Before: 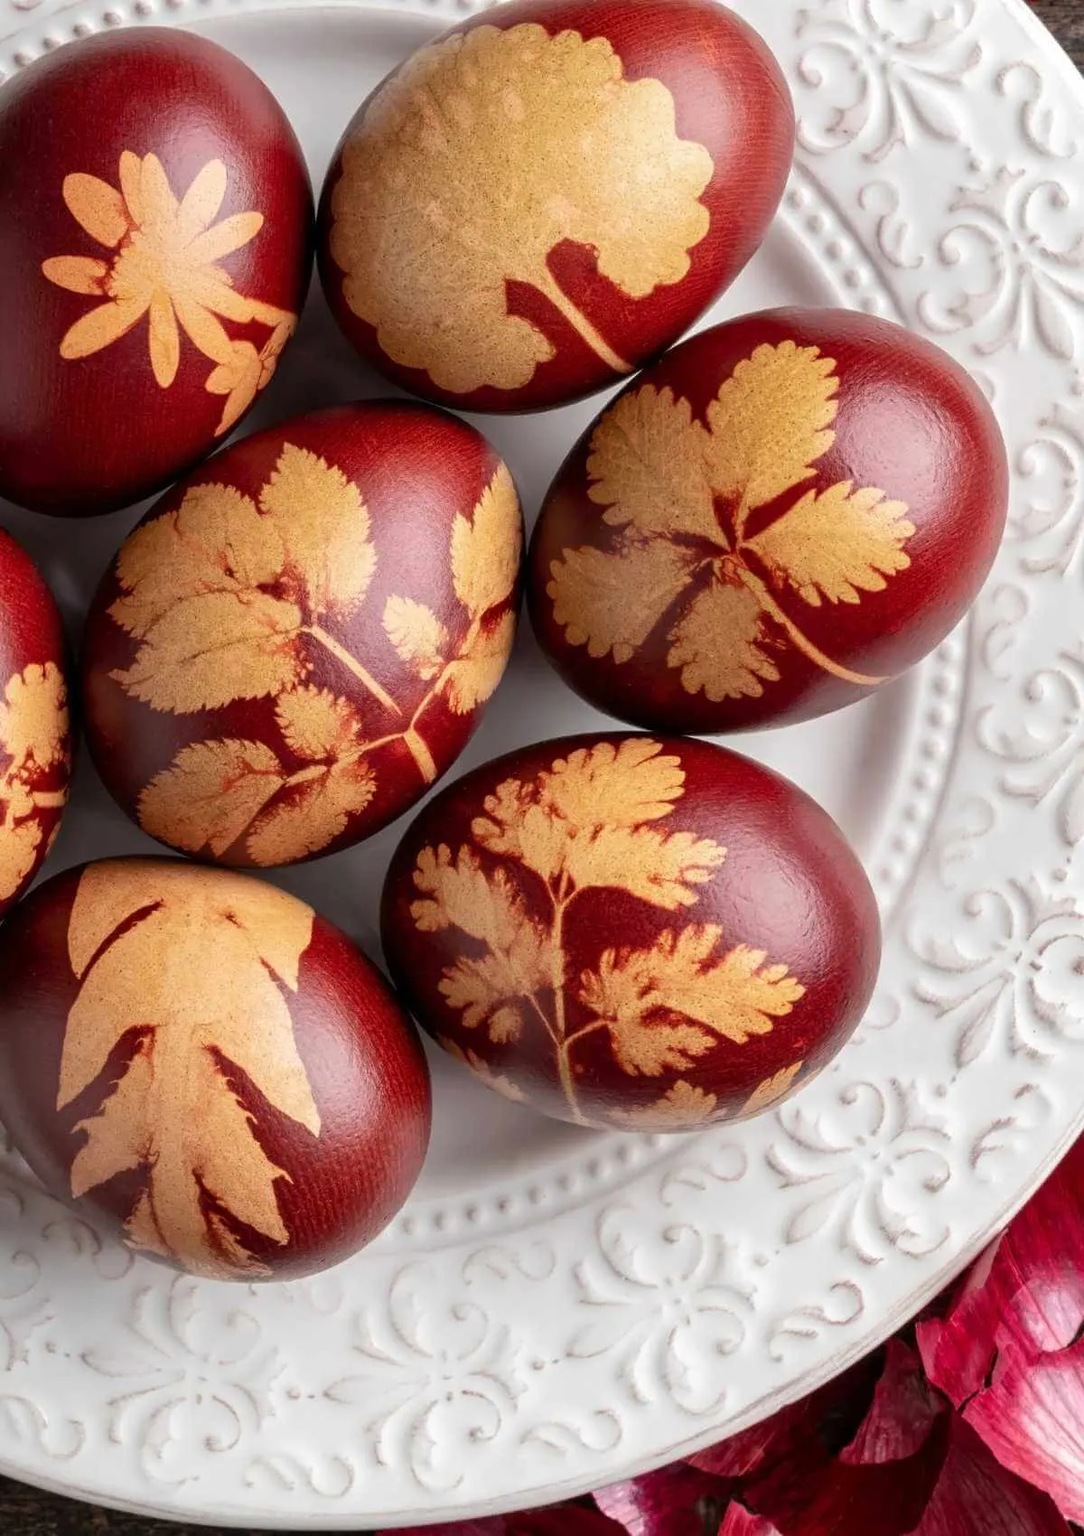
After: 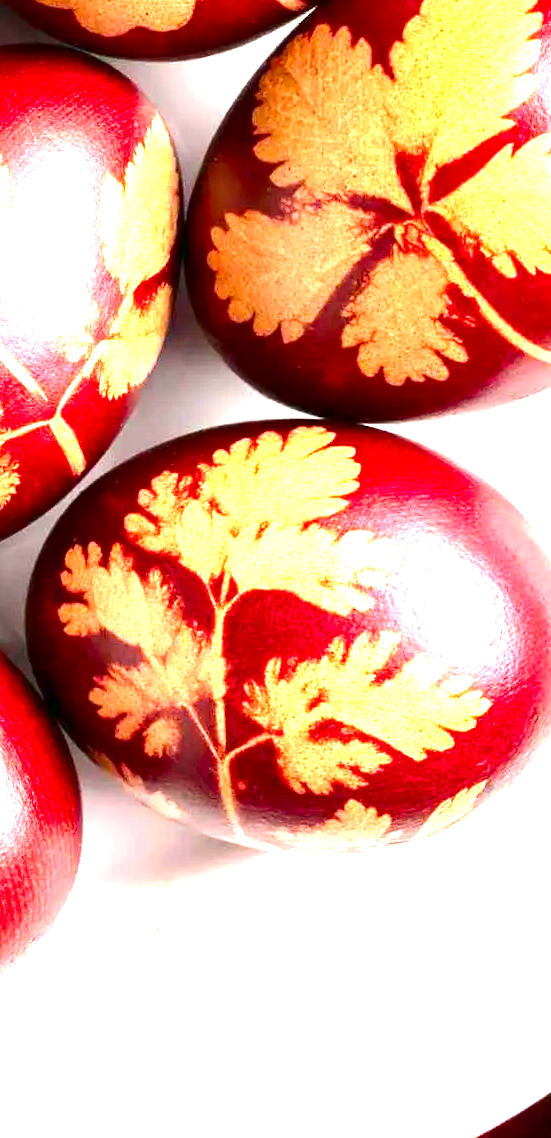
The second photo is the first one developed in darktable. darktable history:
crop: left 31.379%, top 24.658%, right 20.326%, bottom 6.628%
exposure: exposure 2.25 EV, compensate highlight preservation false
contrast brightness saturation: contrast 0.12, brightness -0.12, saturation 0.2
rotate and perspective: rotation 0.074°, lens shift (vertical) 0.096, lens shift (horizontal) -0.041, crop left 0.043, crop right 0.952, crop top 0.024, crop bottom 0.979
